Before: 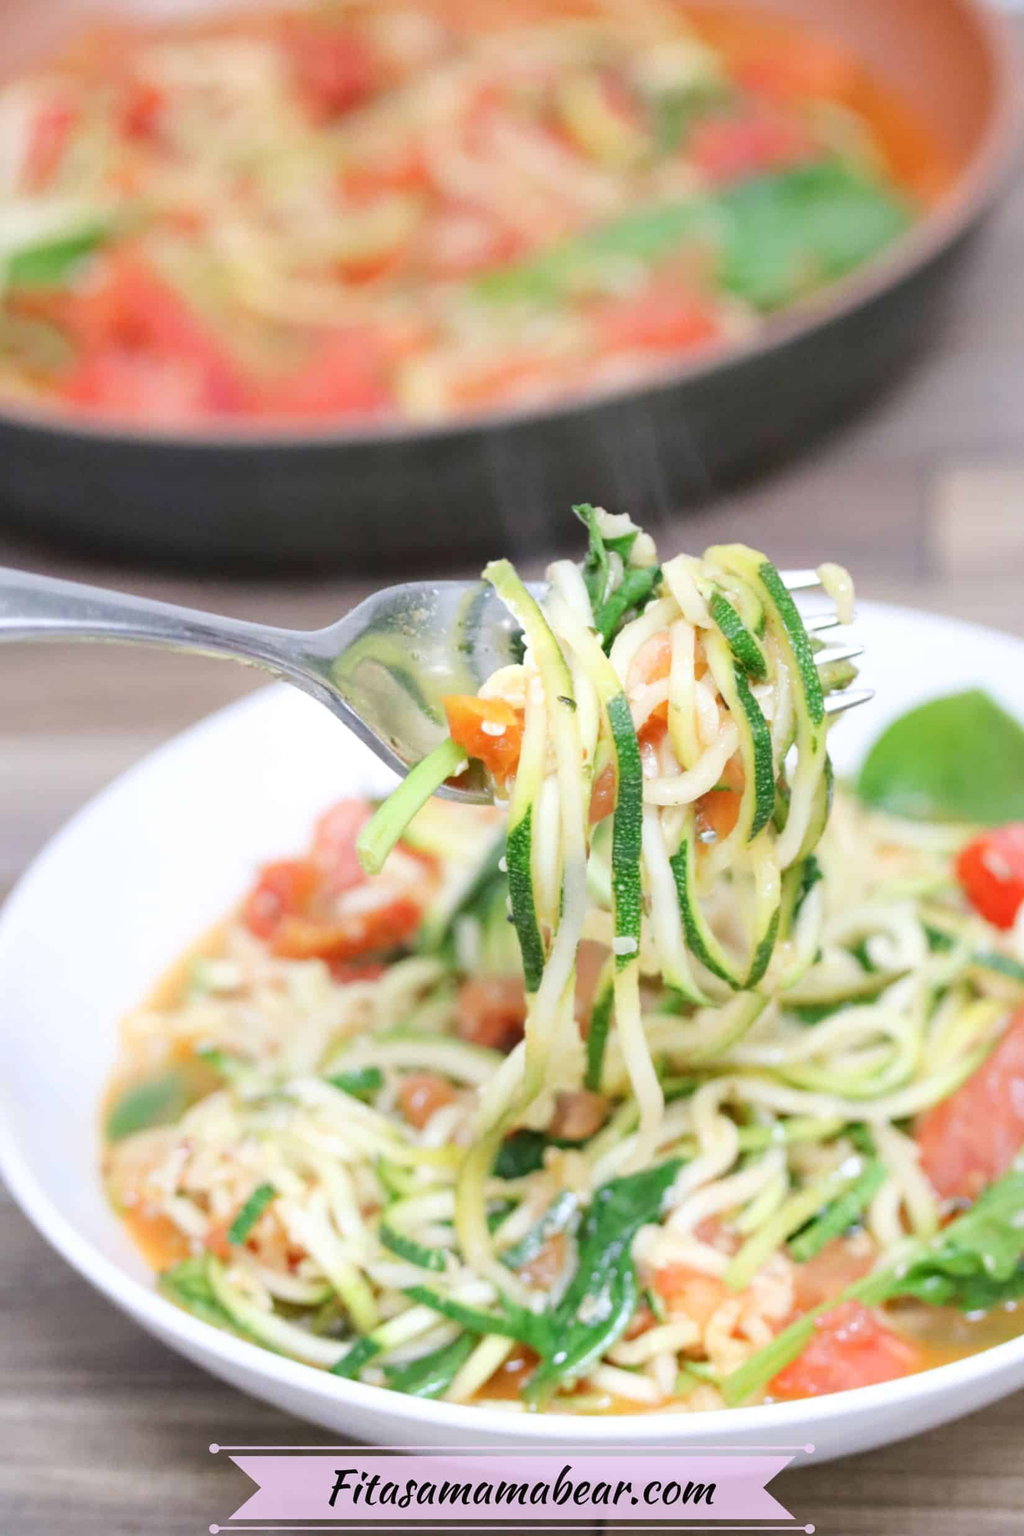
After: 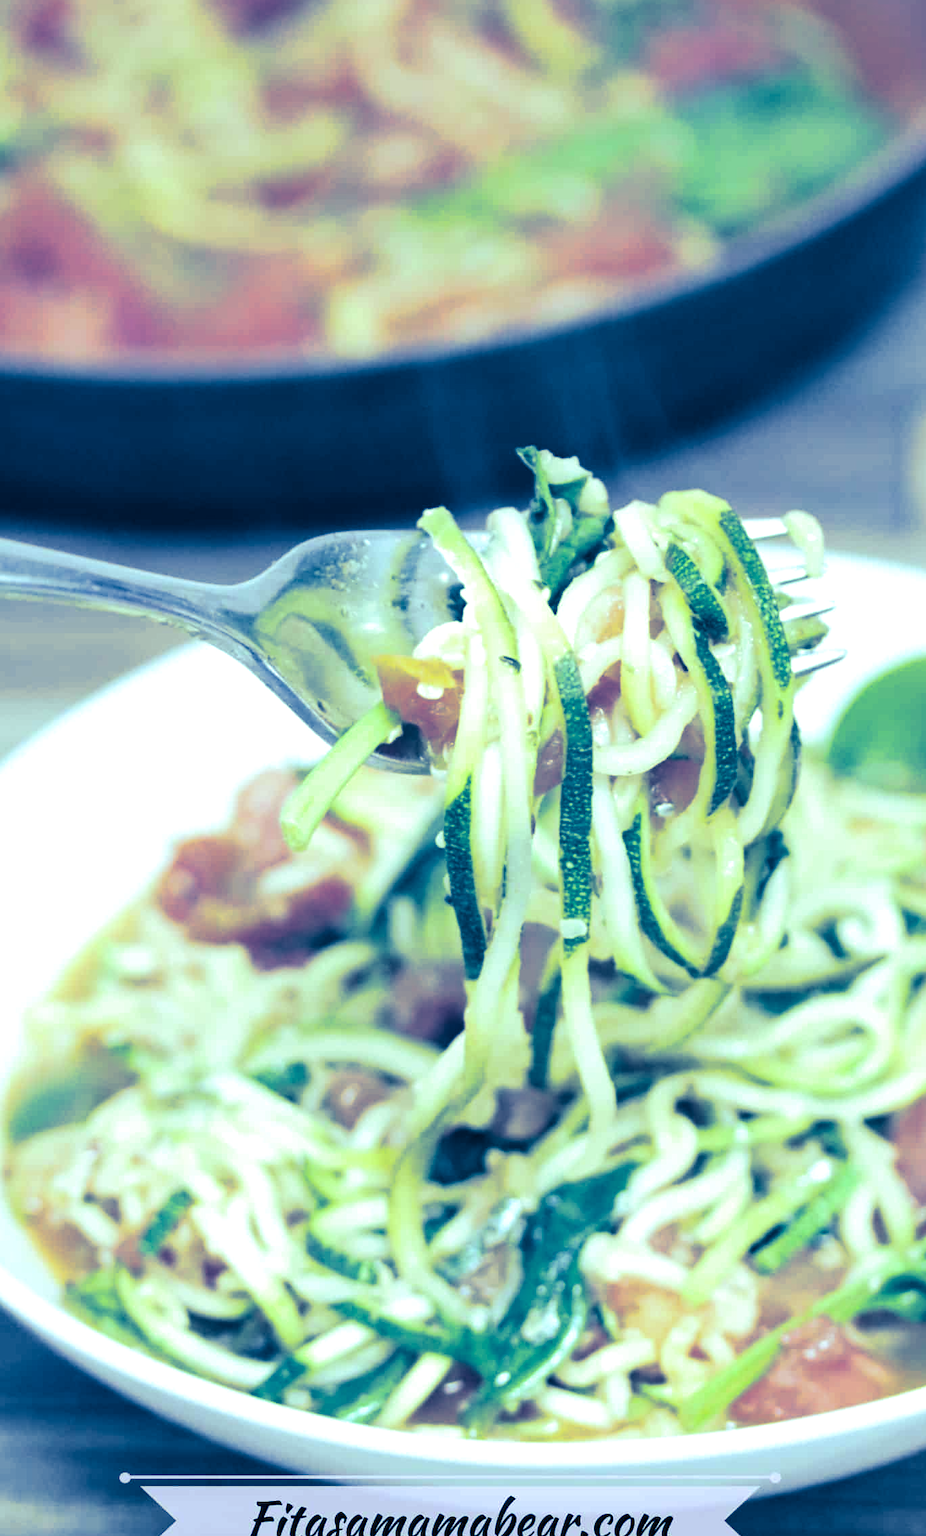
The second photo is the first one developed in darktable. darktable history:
split-toning: shadows › hue 226.8°, shadows › saturation 1, highlights › saturation 0, balance -61.41
crop: left 9.807%, top 6.259%, right 7.334%, bottom 2.177%
color balance: mode lift, gamma, gain (sRGB), lift [0.997, 0.979, 1.021, 1.011], gamma [1, 1.084, 0.916, 0.998], gain [1, 0.87, 1.13, 1.101], contrast 4.55%, contrast fulcrum 38.24%, output saturation 104.09%
